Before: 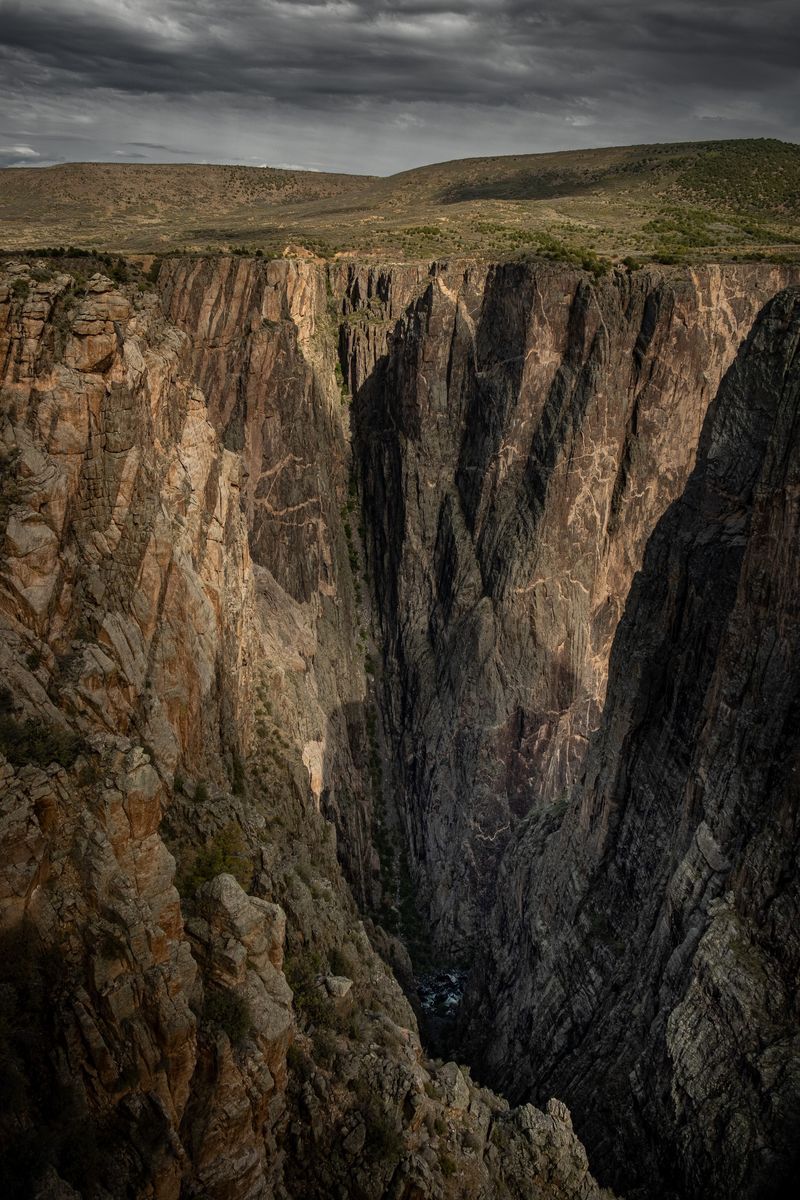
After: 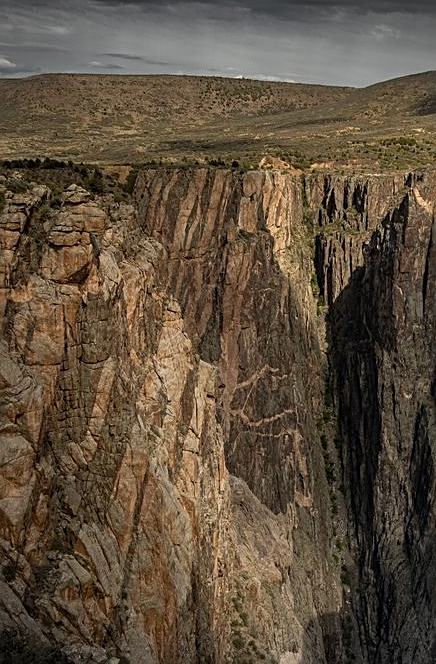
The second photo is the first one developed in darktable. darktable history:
crop and rotate: left 3.046%, top 7.442%, right 42.428%, bottom 37.203%
vignetting: fall-off start 87.79%, fall-off radius 25.67%, brightness -0.266
sharpen: on, module defaults
